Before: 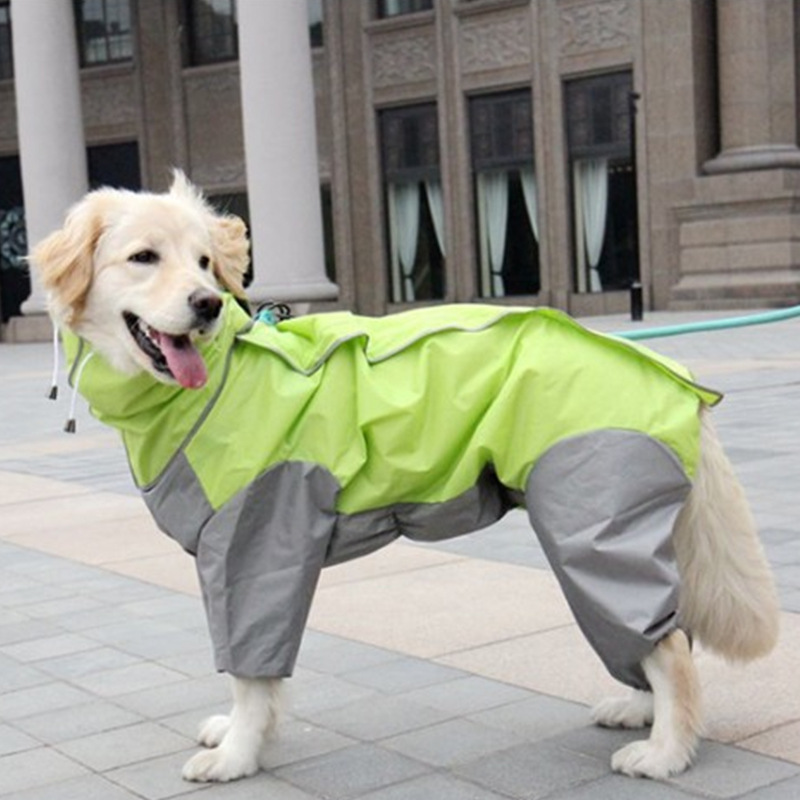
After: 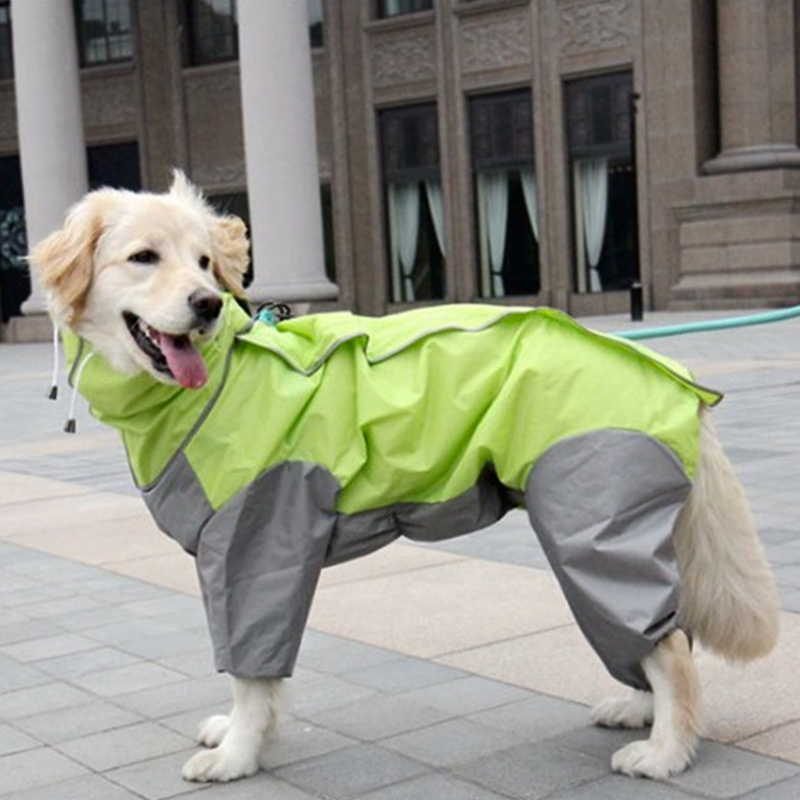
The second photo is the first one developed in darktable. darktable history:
tone equalizer: on, module defaults
contrast brightness saturation: brightness -0.09
